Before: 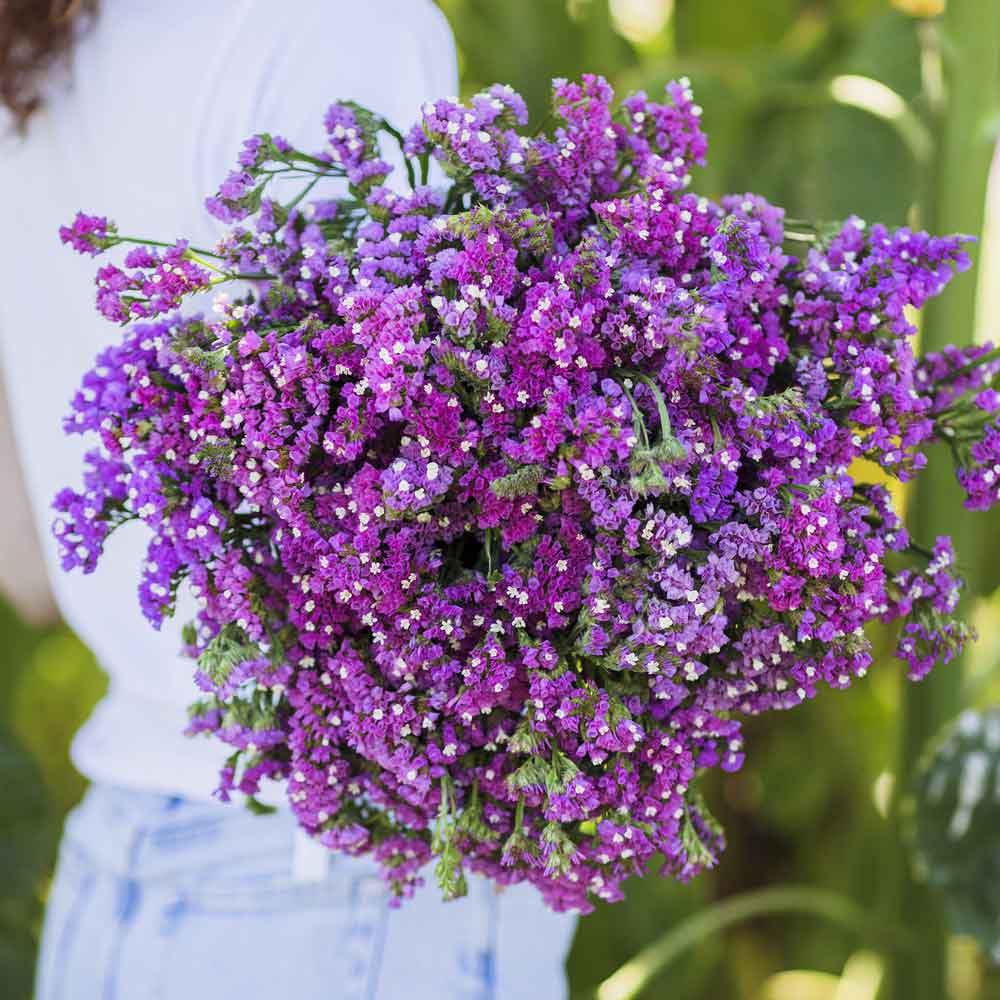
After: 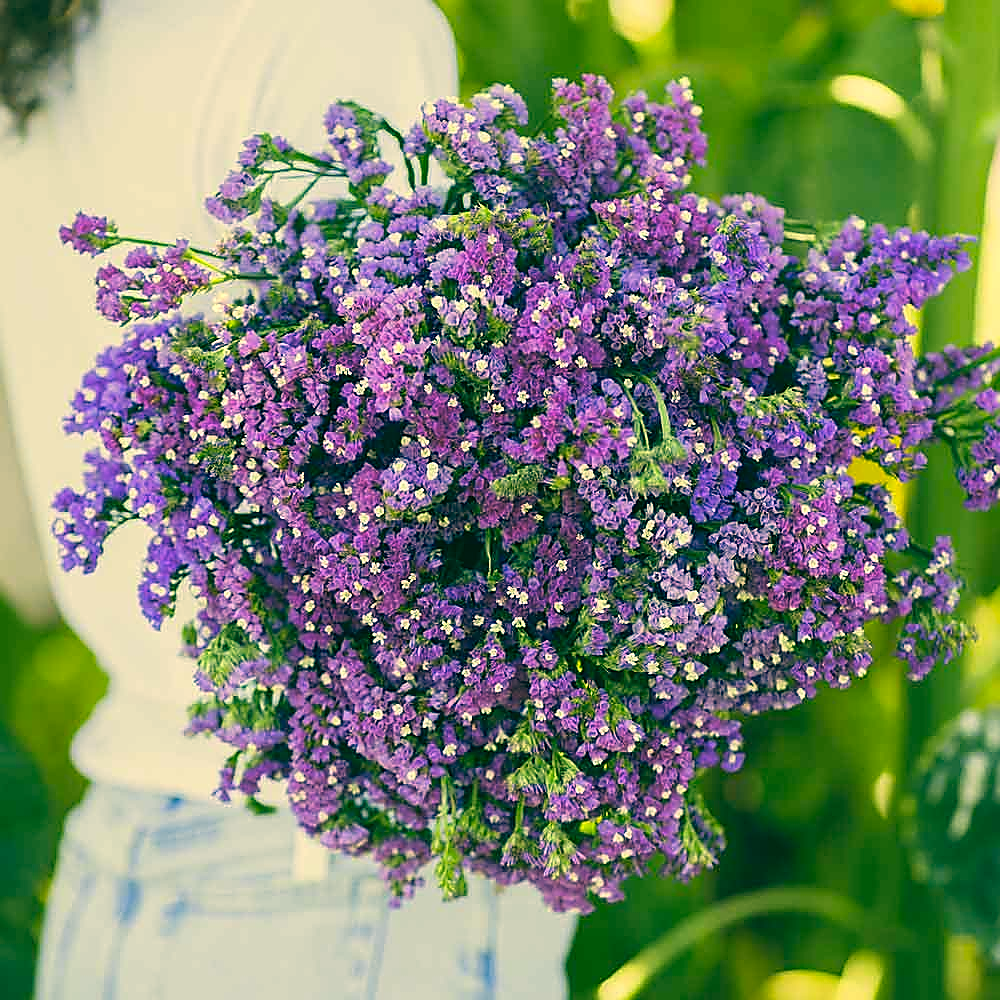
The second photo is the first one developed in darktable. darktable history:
exposure: black level correction -0.001, exposure 0.079 EV, compensate exposure bias true, compensate highlight preservation false
color correction: highlights a* 2.15, highlights b* 33.91, shadows a* -36.47, shadows b* -6.27
sharpen: radius 1.37, amount 1.238, threshold 0.639
